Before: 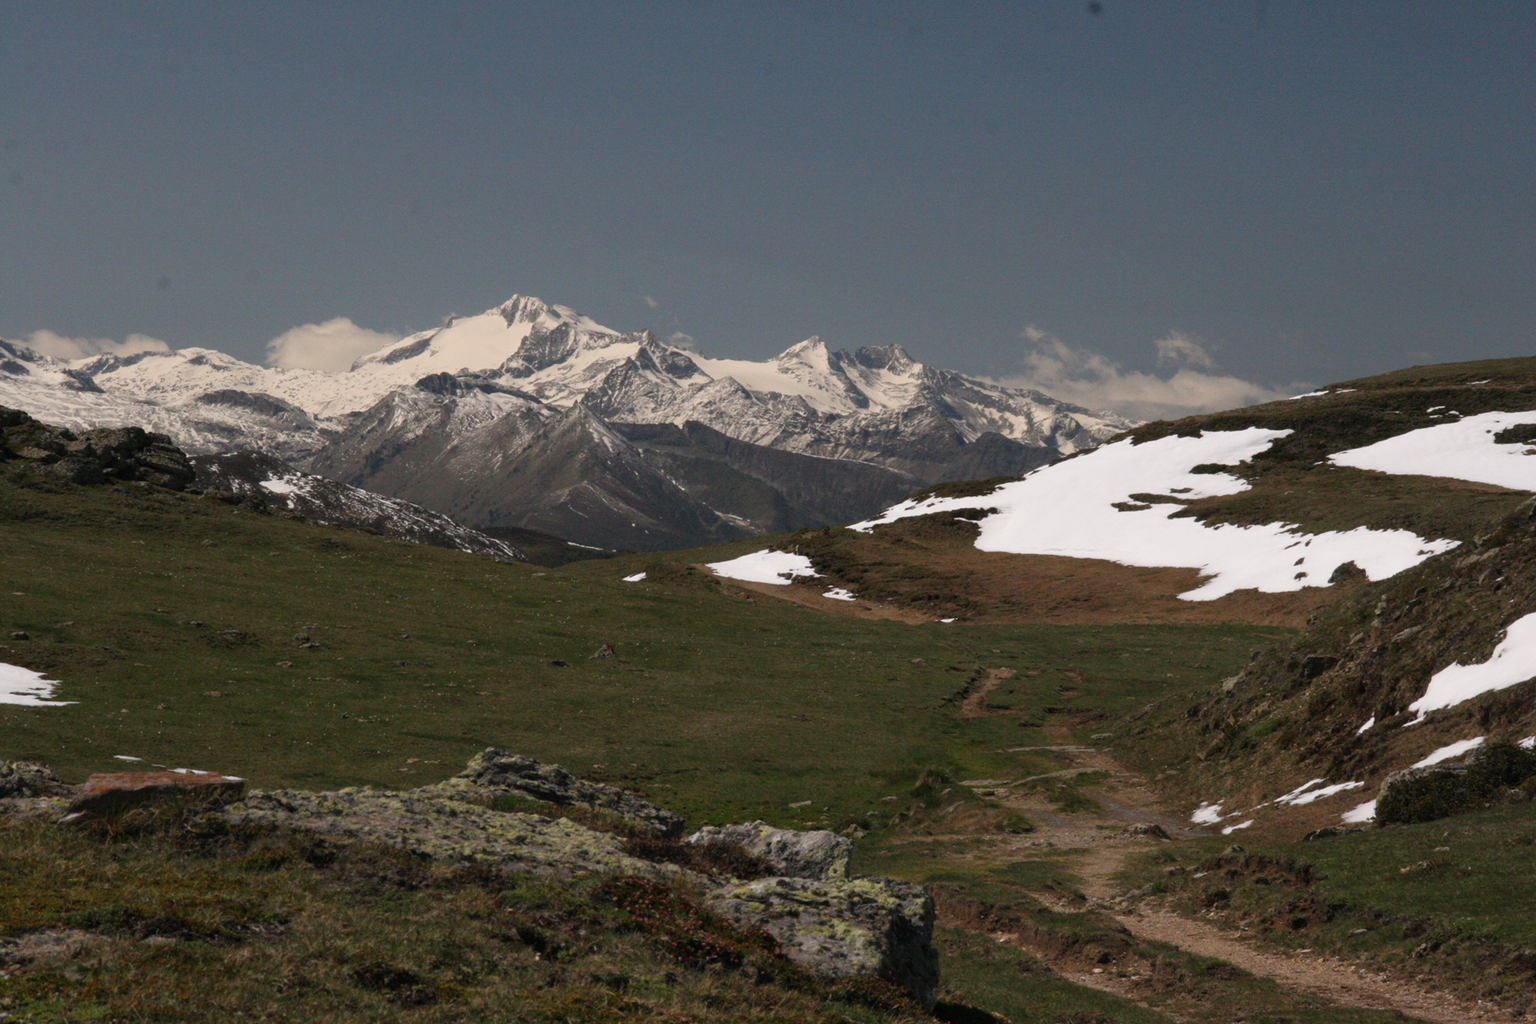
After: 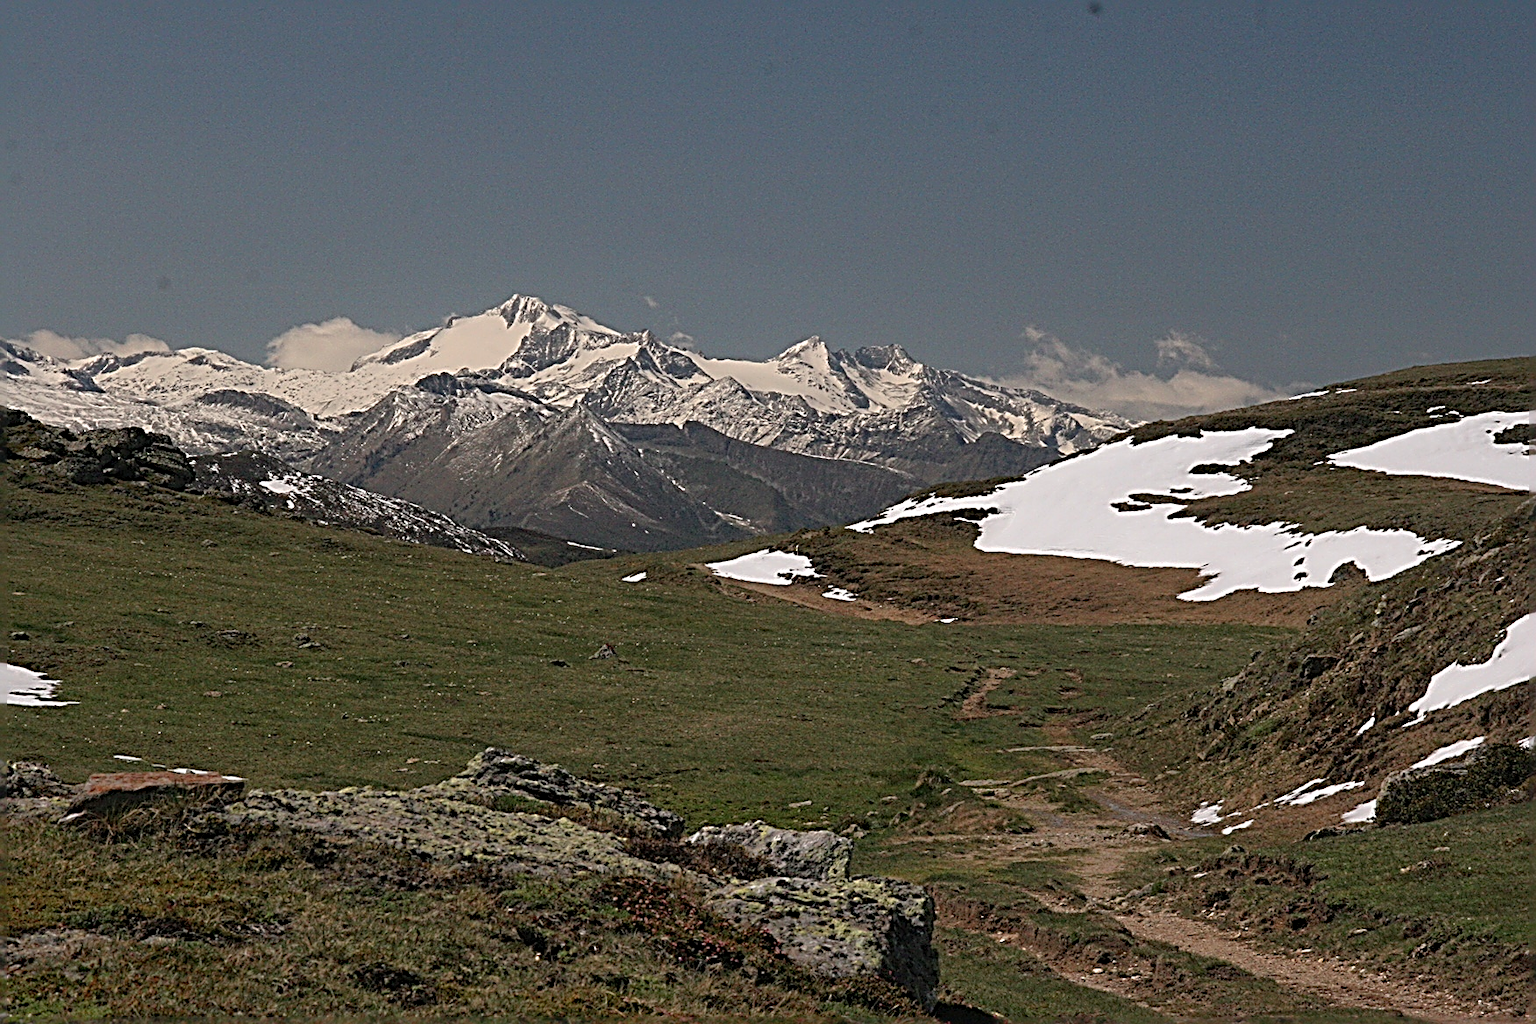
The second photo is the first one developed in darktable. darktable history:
shadows and highlights: on, module defaults
sharpen: radius 3.189, amount 1.722
